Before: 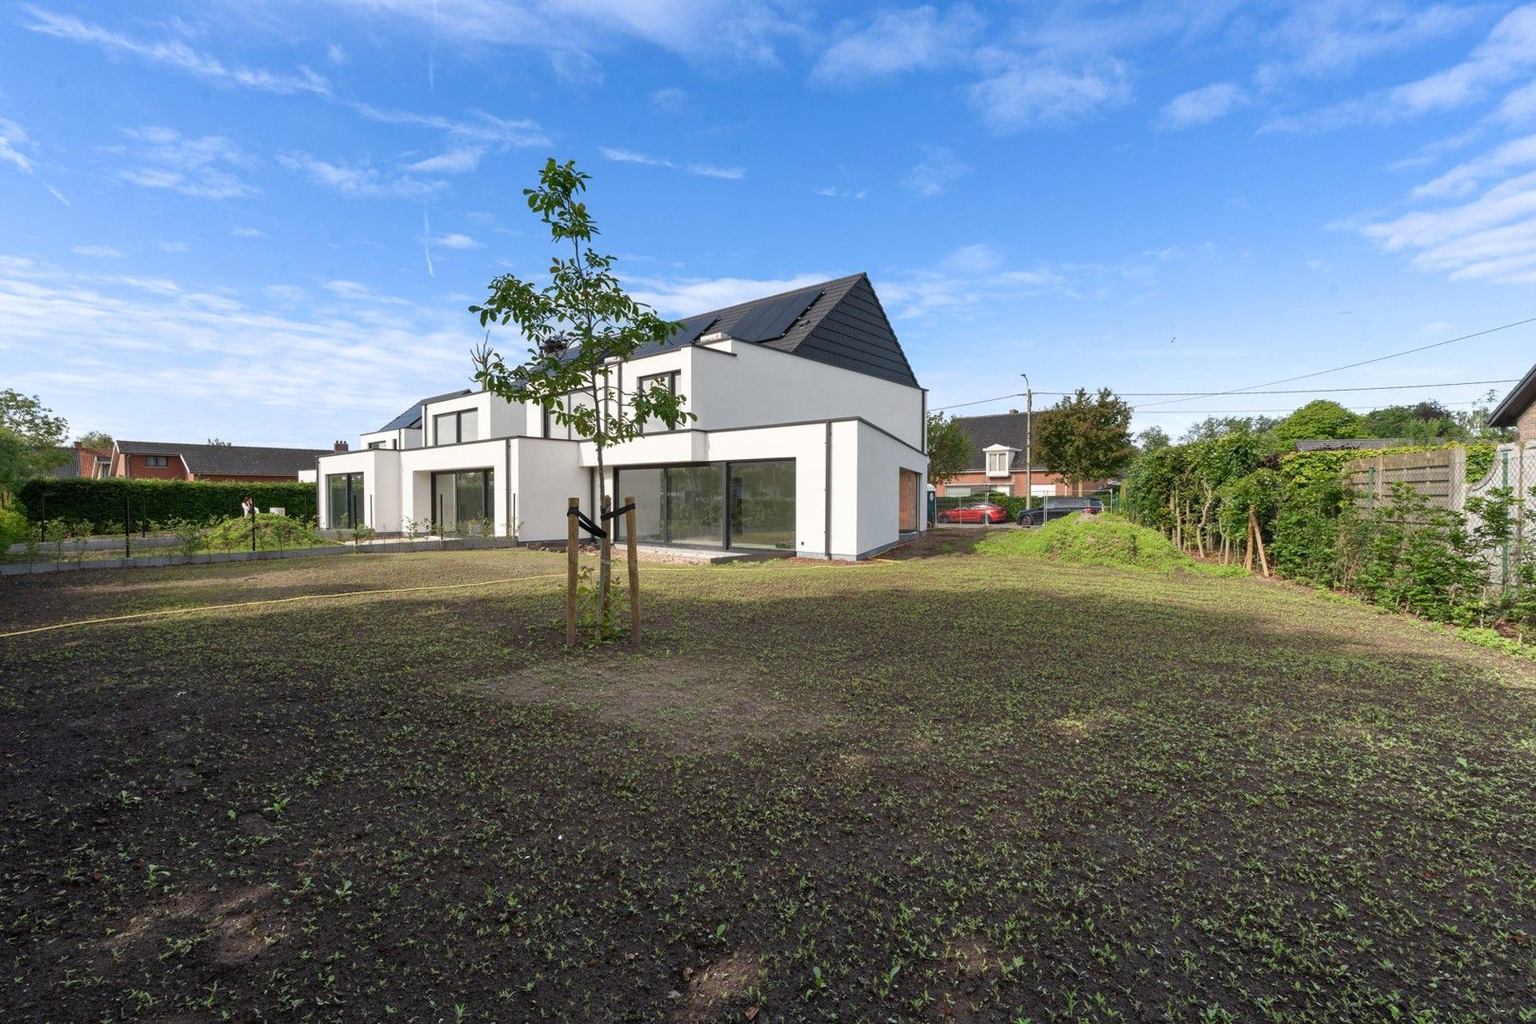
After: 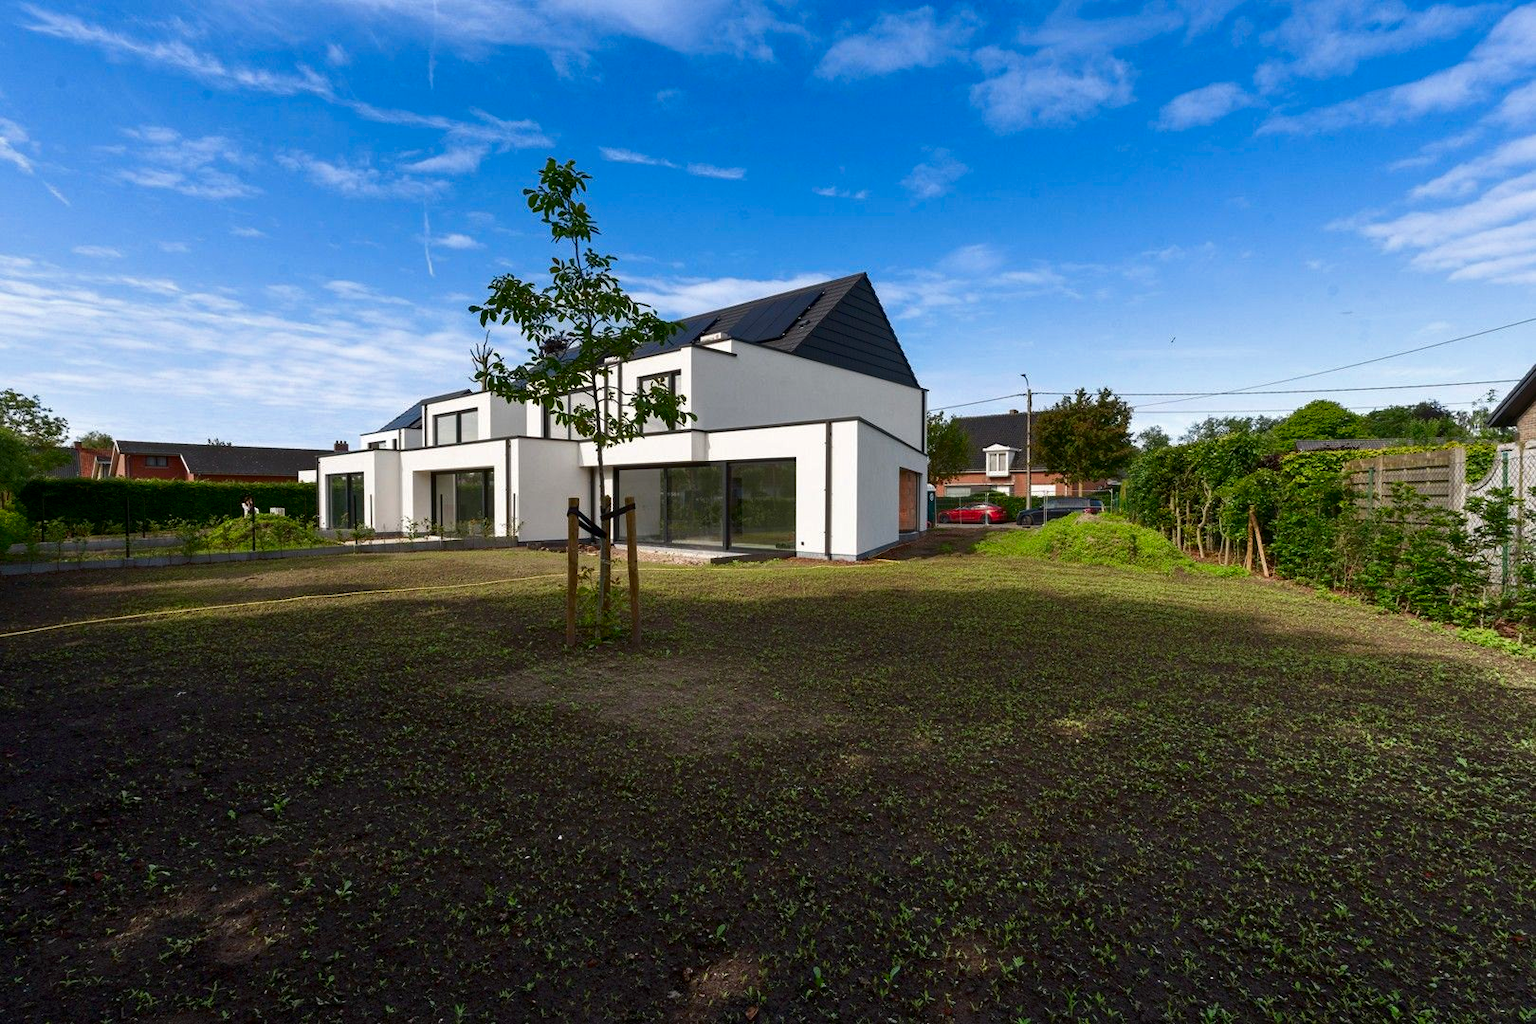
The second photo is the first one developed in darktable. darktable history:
contrast brightness saturation: brightness -0.248, saturation 0.2
